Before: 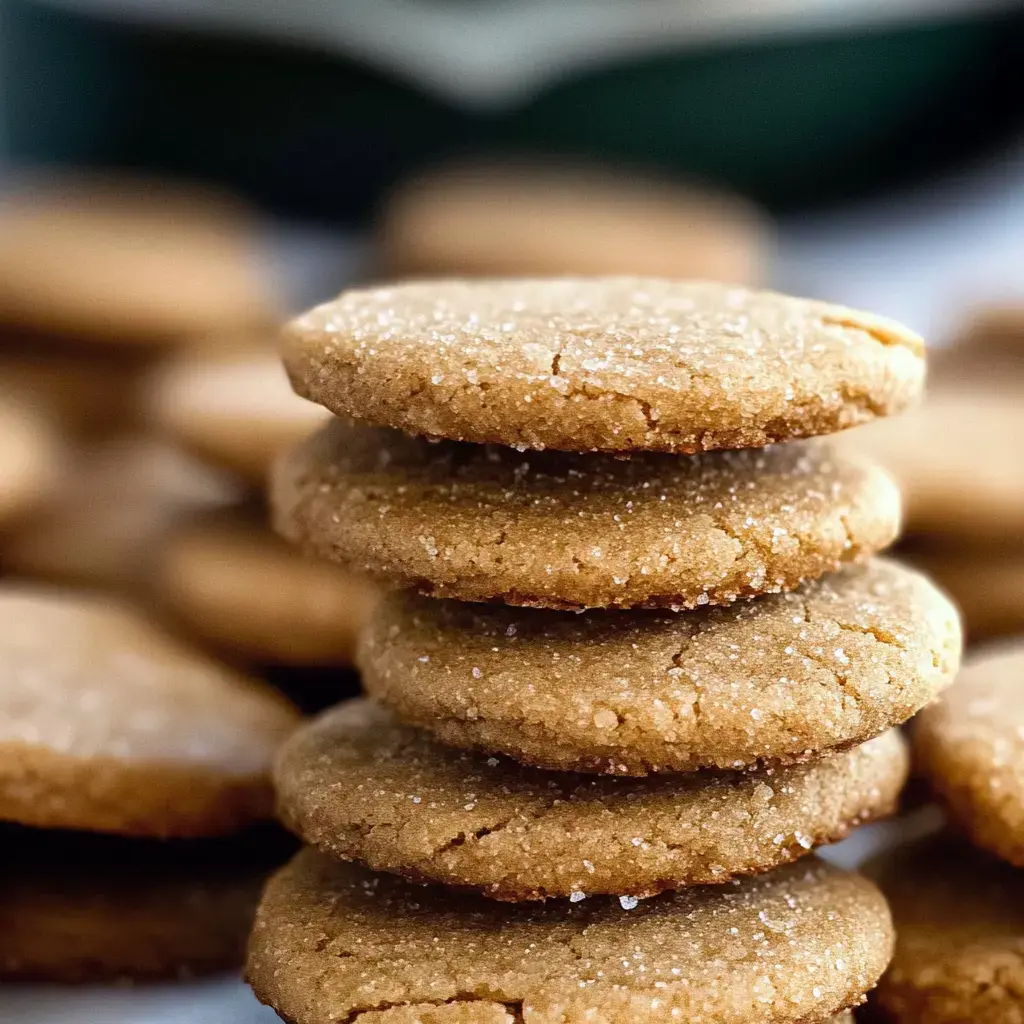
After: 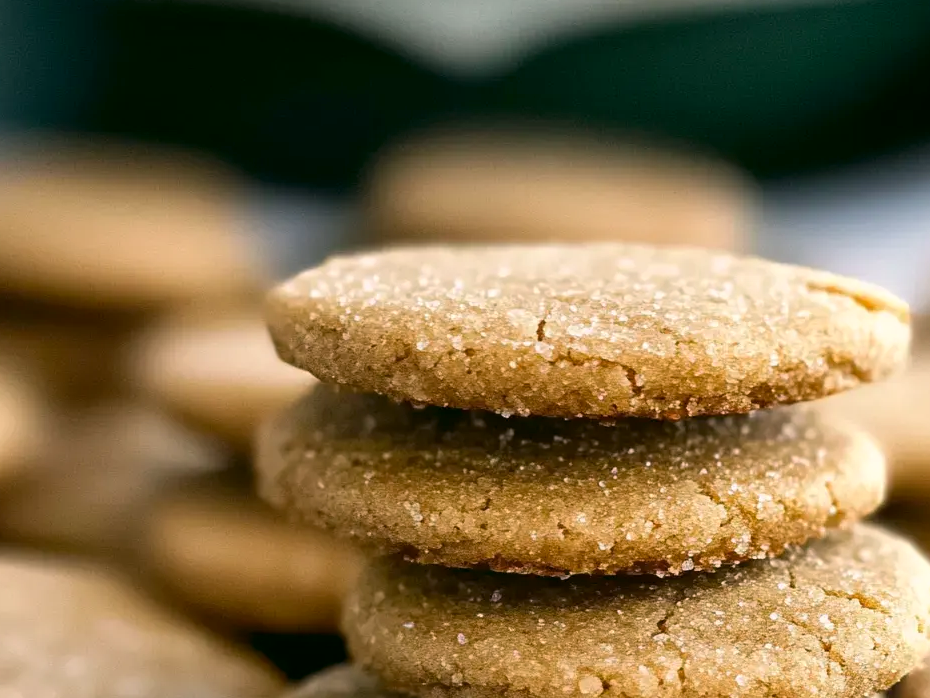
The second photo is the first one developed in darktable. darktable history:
color correction: highlights a* 3.97, highlights b* 4.94, shadows a* -7.52, shadows b* 4.62
crop: left 1.558%, top 3.363%, right 7.591%, bottom 28.435%
